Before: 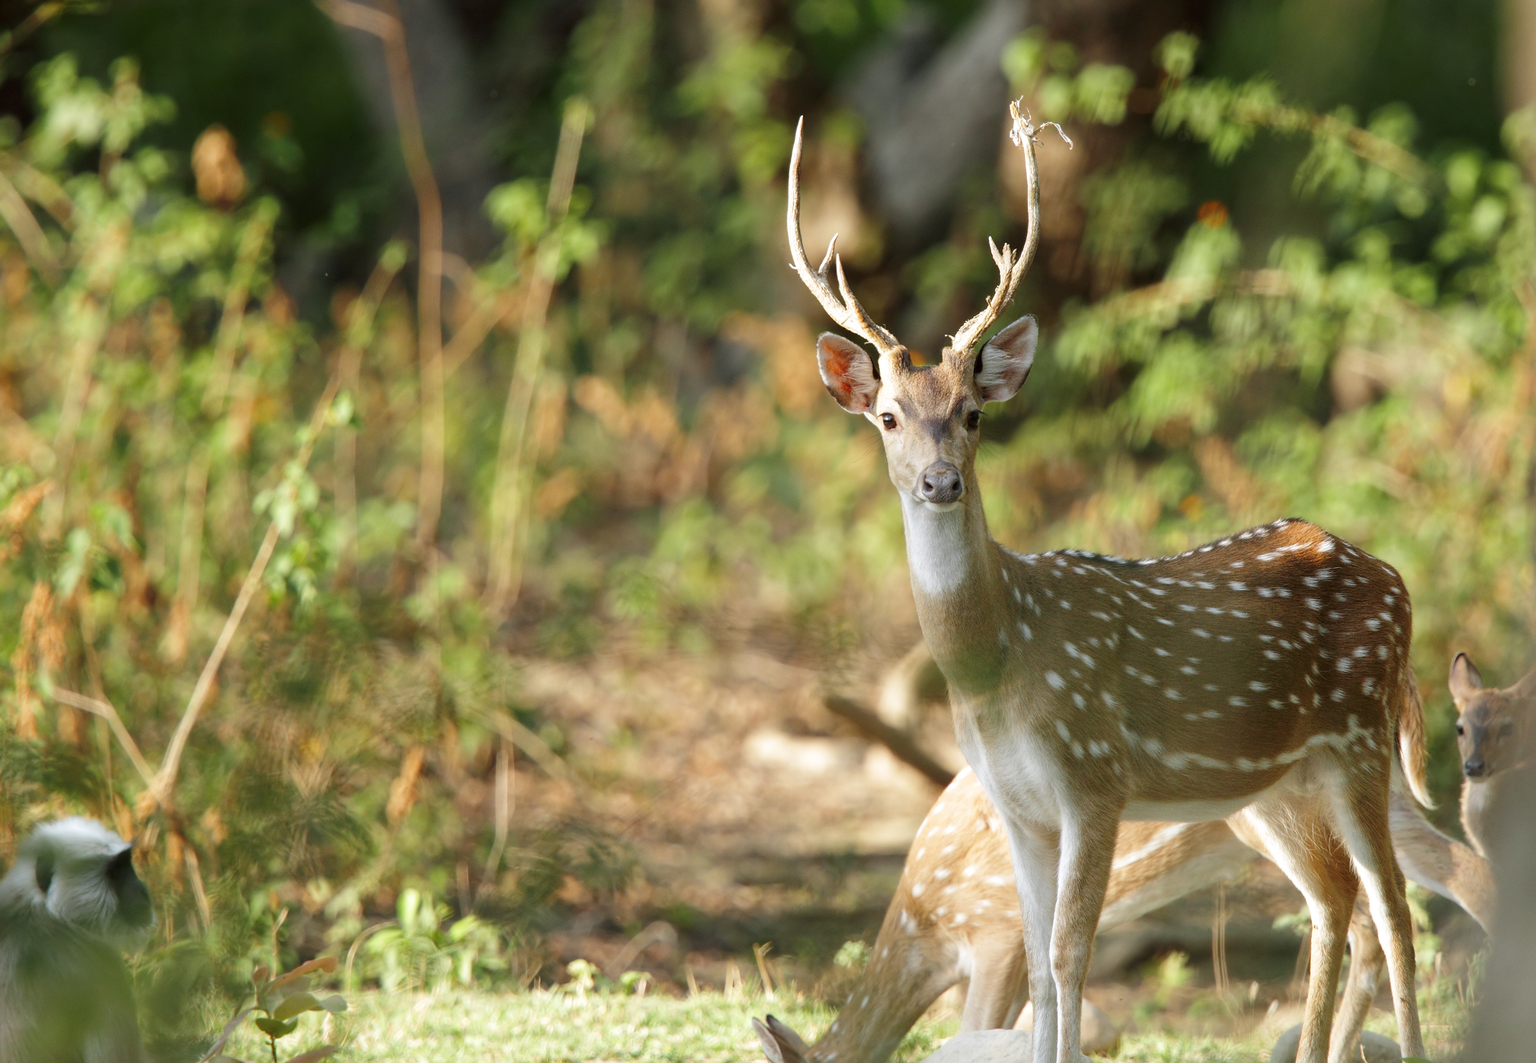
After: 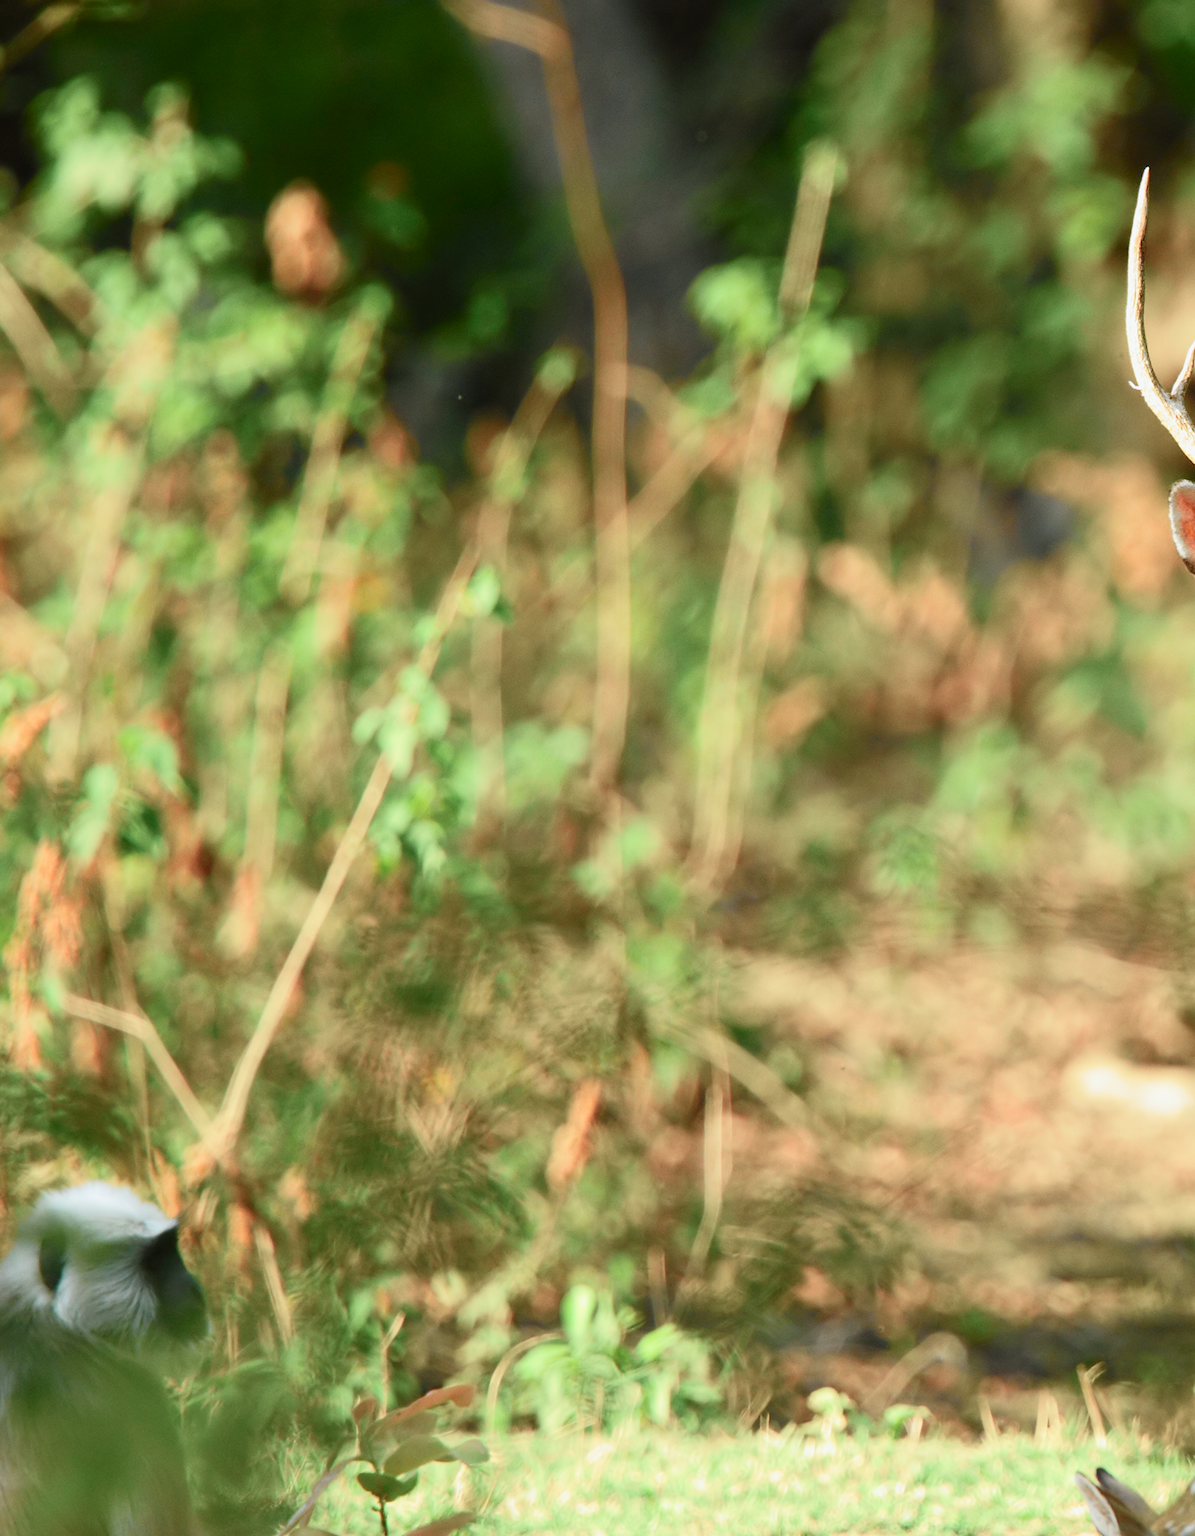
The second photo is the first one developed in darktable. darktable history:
tone curve: curves: ch0 [(0, 0.013) (0.104, 0.103) (0.258, 0.267) (0.448, 0.487) (0.709, 0.794) (0.895, 0.915) (0.994, 0.971)]; ch1 [(0, 0) (0.335, 0.298) (0.446, 0.413) (0.488, 0.484) (0.515, 0.508) (0.584, 0.623) (0.635, 0.661) (1, 1)]; ch2 [(0, 0) (0.314, 0.306) (0.436, 0.447) (0.502, 0.503) (0.538, 0.541) (0.568, 0.603) (0.641, 0.635) (0.717, 0.701) (1, 1)], color space Lab, independent channels, preserve colors none
crop: left 0.587%, right 45.588%, bottom 0.086%
